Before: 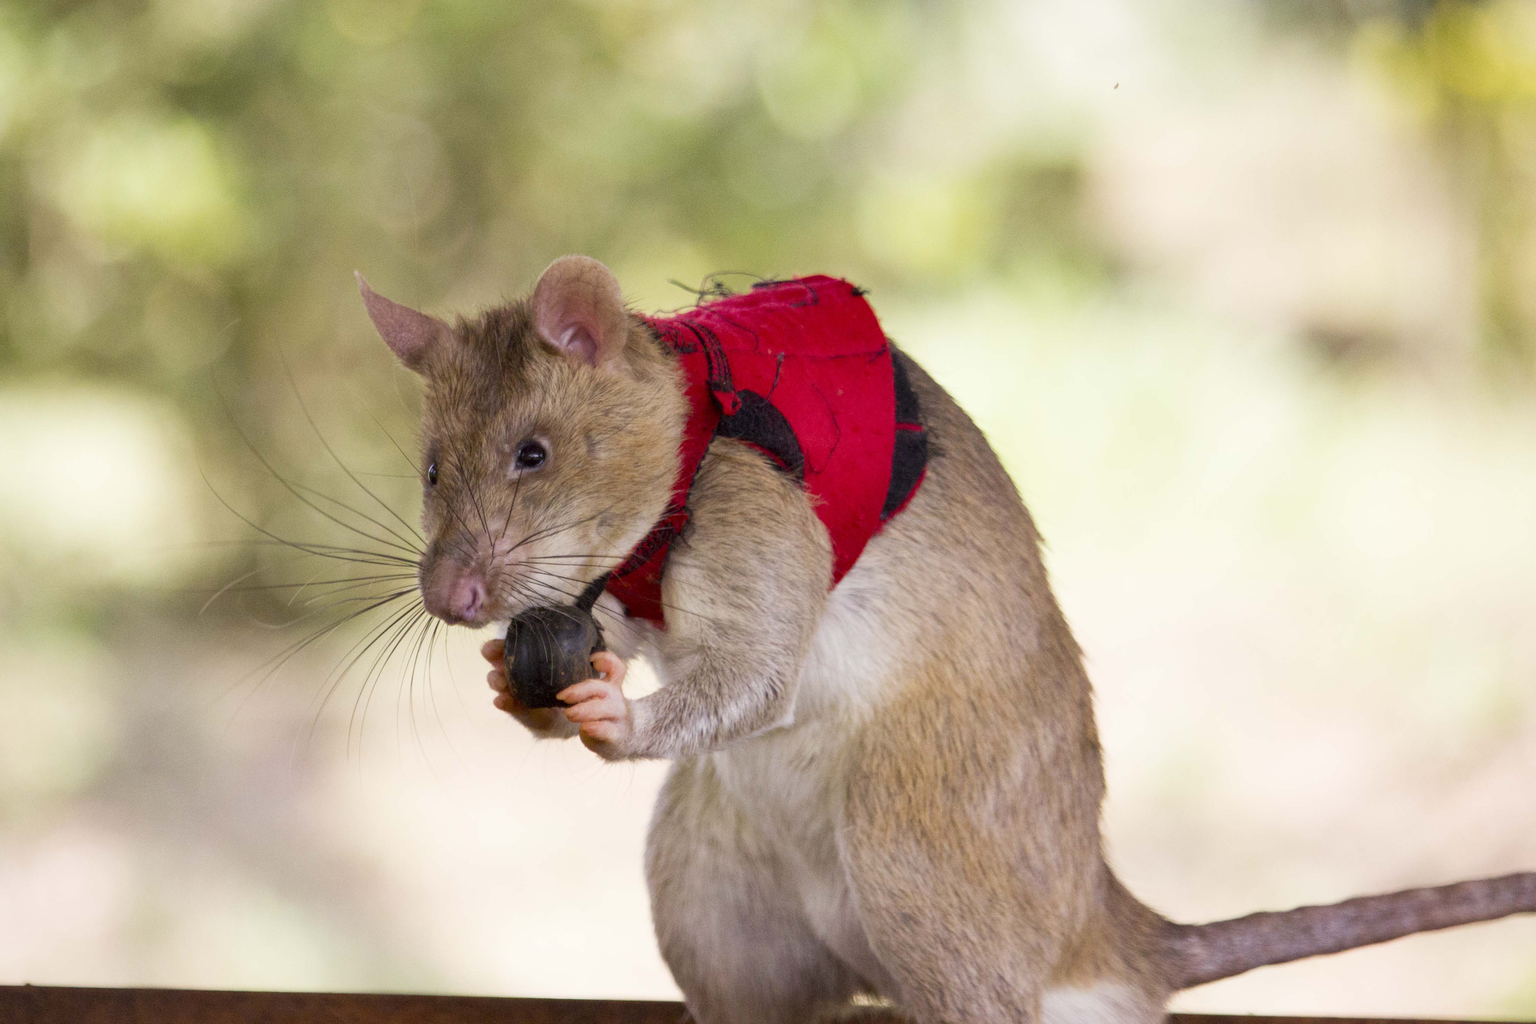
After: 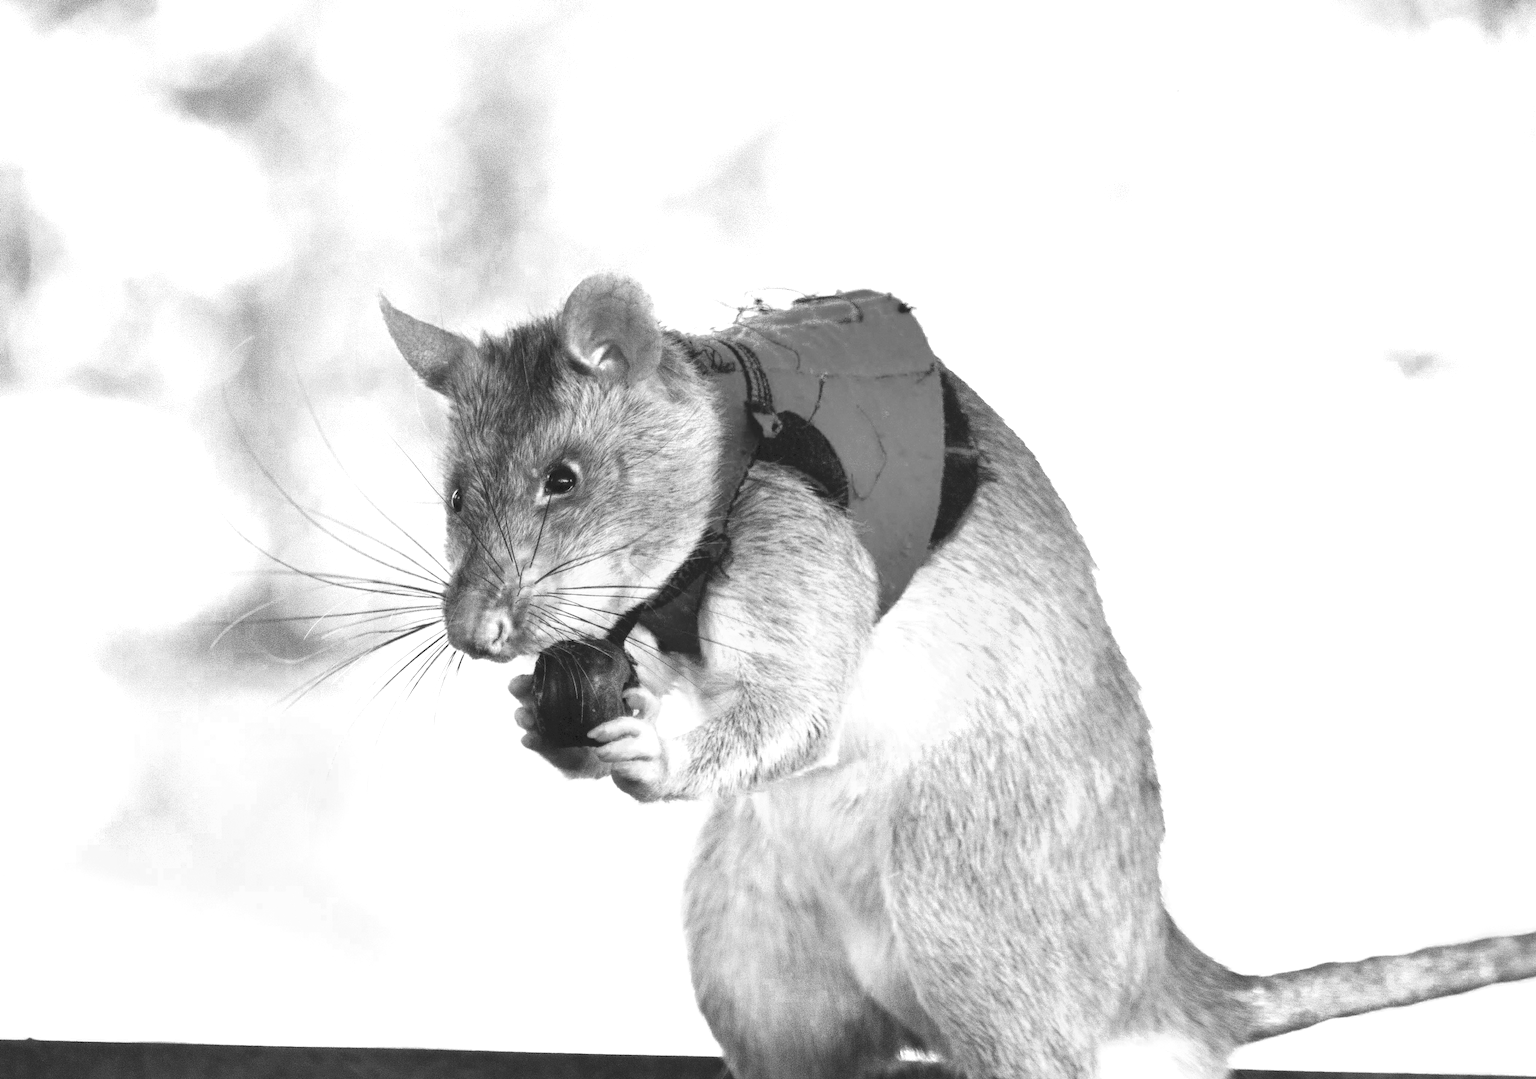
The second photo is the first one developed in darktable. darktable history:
color balance rgb: linear chroma grading › global chroma 15%, perceptual saturation grading › global saturation 30%
tone curve: curves: ch0 [(0, 0) (0.003, 0.147) (0.011, 0.147) (0.025, 0.147) (0.044, 0.147) (0.069, 0.147) (0.1, 0.15) (0.136, 0.158) (0.177, 0.174) (0.224, 0.198) (0.277, 0.241) (0.335, 0.292) (0.399, 0.361) (0.468, 0.452) (0.543, 0.568) (0.623, 0.679) (0.709, 0.793) (0.801, 0.886) (0.898, 0.966) (1, 1)], preserve colors none
crop and rotate: right 5.167%
exposure: exposure 1 EV, compensate highlight preservation false
color zones: curves: ch0 [(0.002, 0.593) (0.143, 0.417) (0.285, 0.541) (0.455, 0.289) (0.608, 0.327) (0.727, 0.283) (0.869, 0.571) (1, 0.603)]; ch1 [(0, 0) (0.143, 0) (0.286, 0) (0.429, 0) (0.571, 0) (0.714, 0) (0.857, 0)]
